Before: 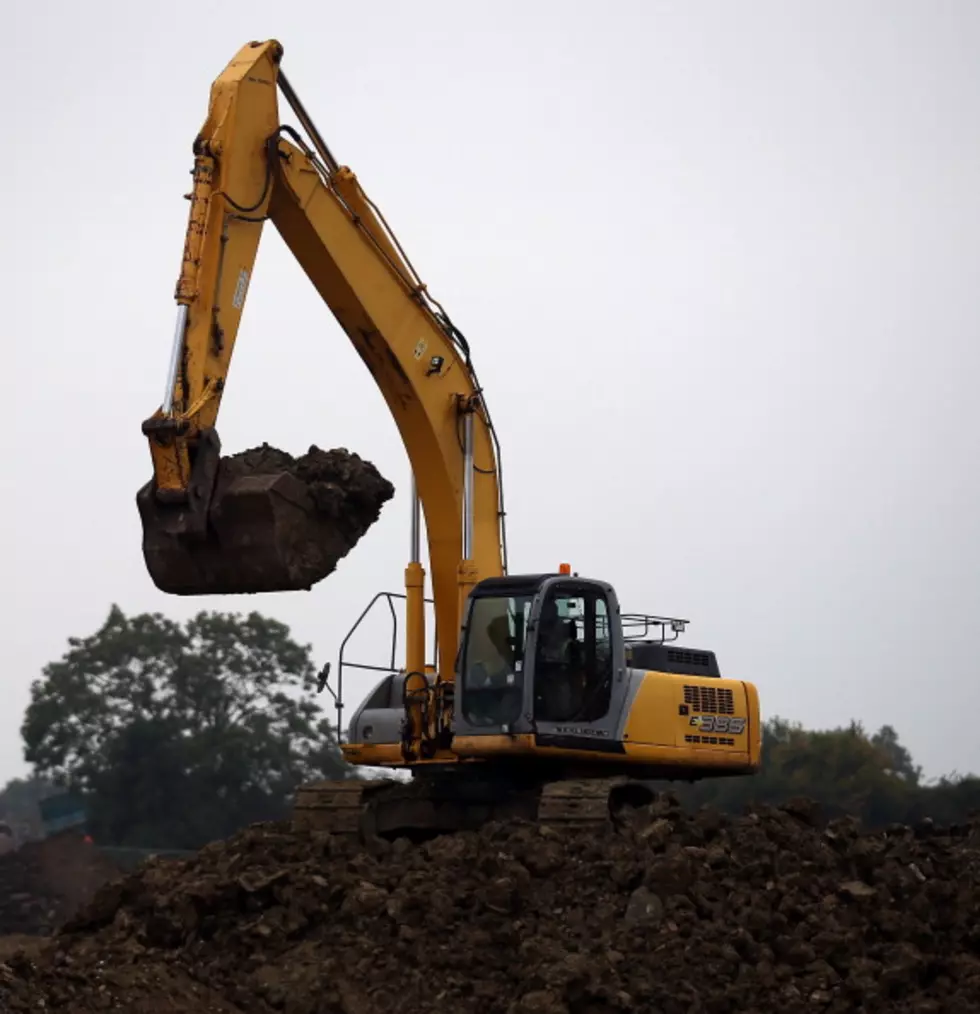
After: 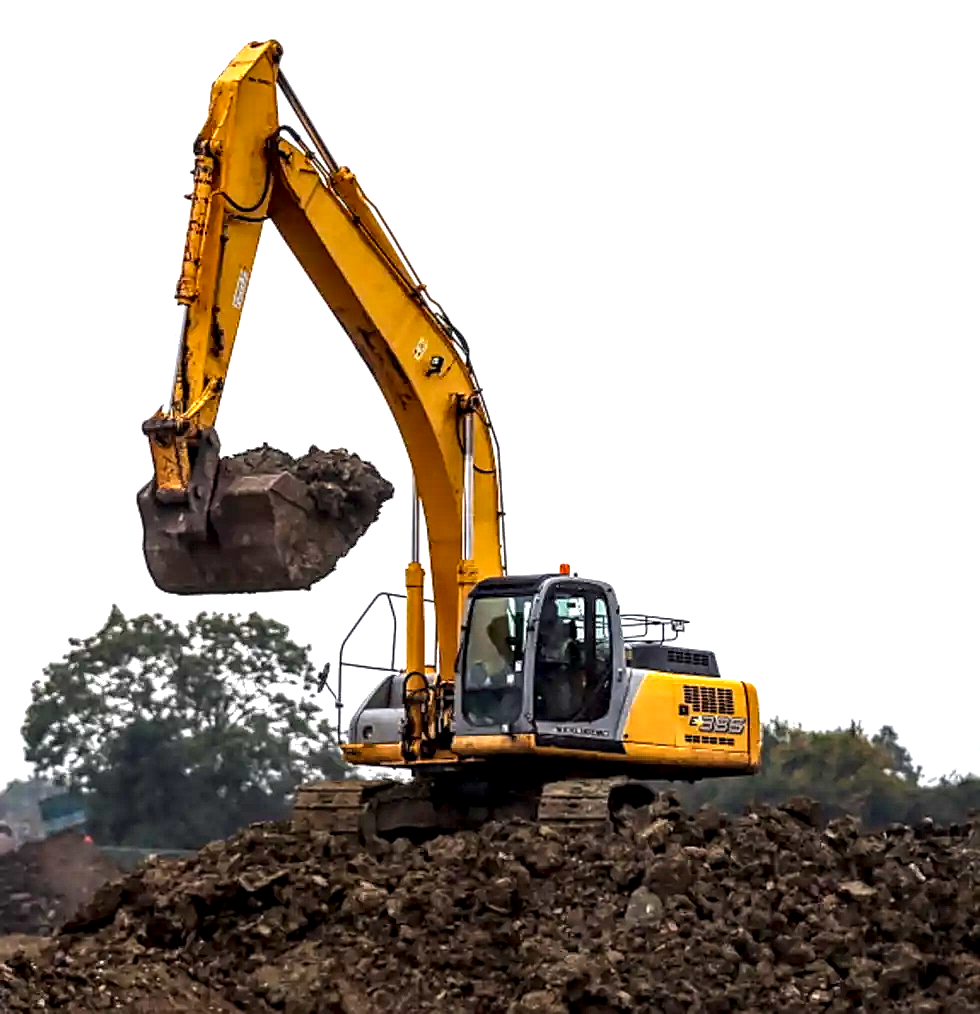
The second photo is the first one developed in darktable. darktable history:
color balance rgb: perceptual saturation grading › global saturation 19.968%, global vibrance 20%
local contrast: highlights 21%, detail 197%
sharpen: on, module defaults
exposure: black level correction 0, exposure 1.102 EV, compensate highlight preservation false
tone equalizer: edges refinement/feathering 500, mask exposure compensation -1.25 EV, preserve details no
